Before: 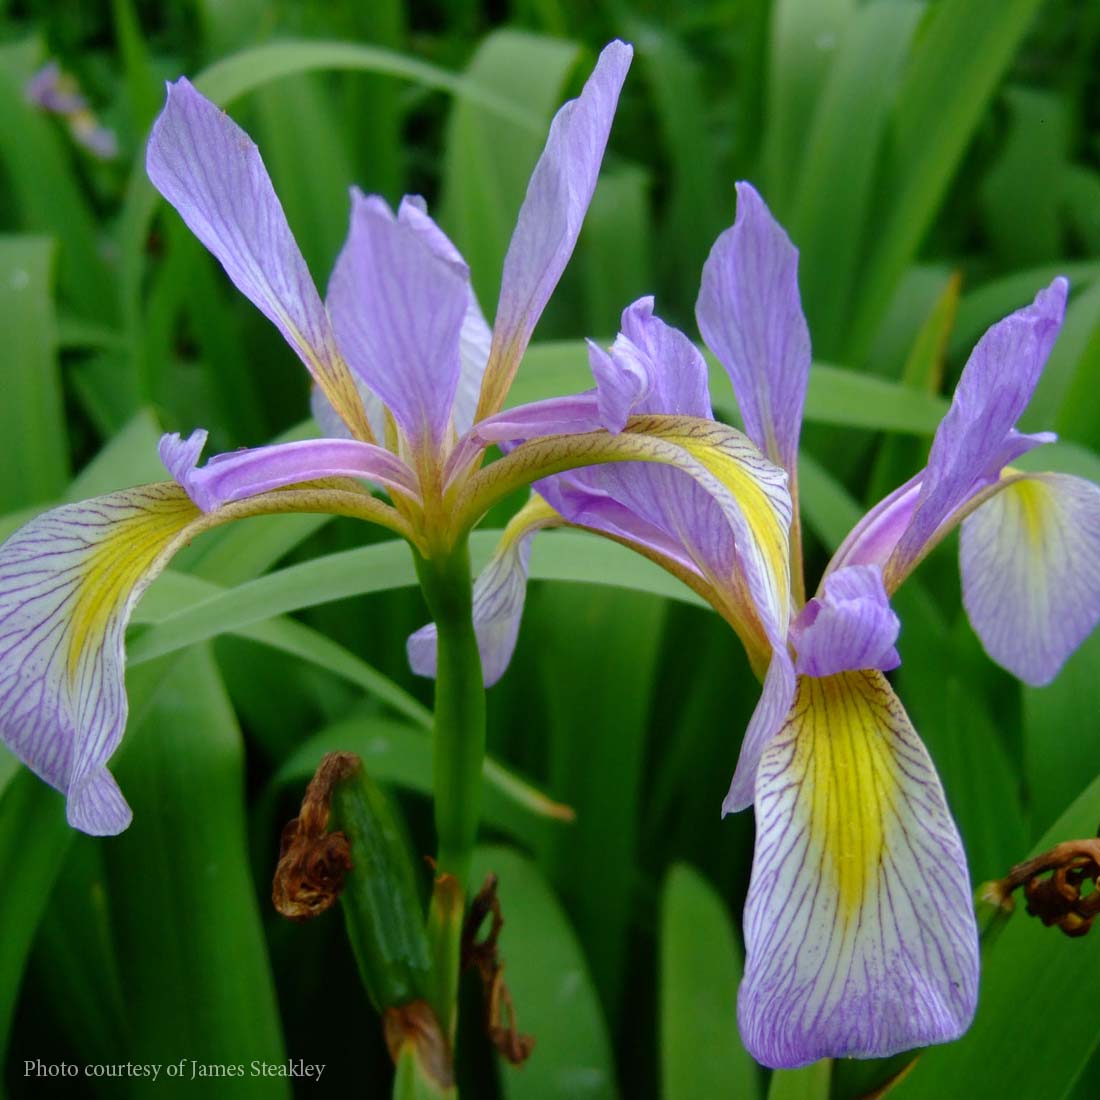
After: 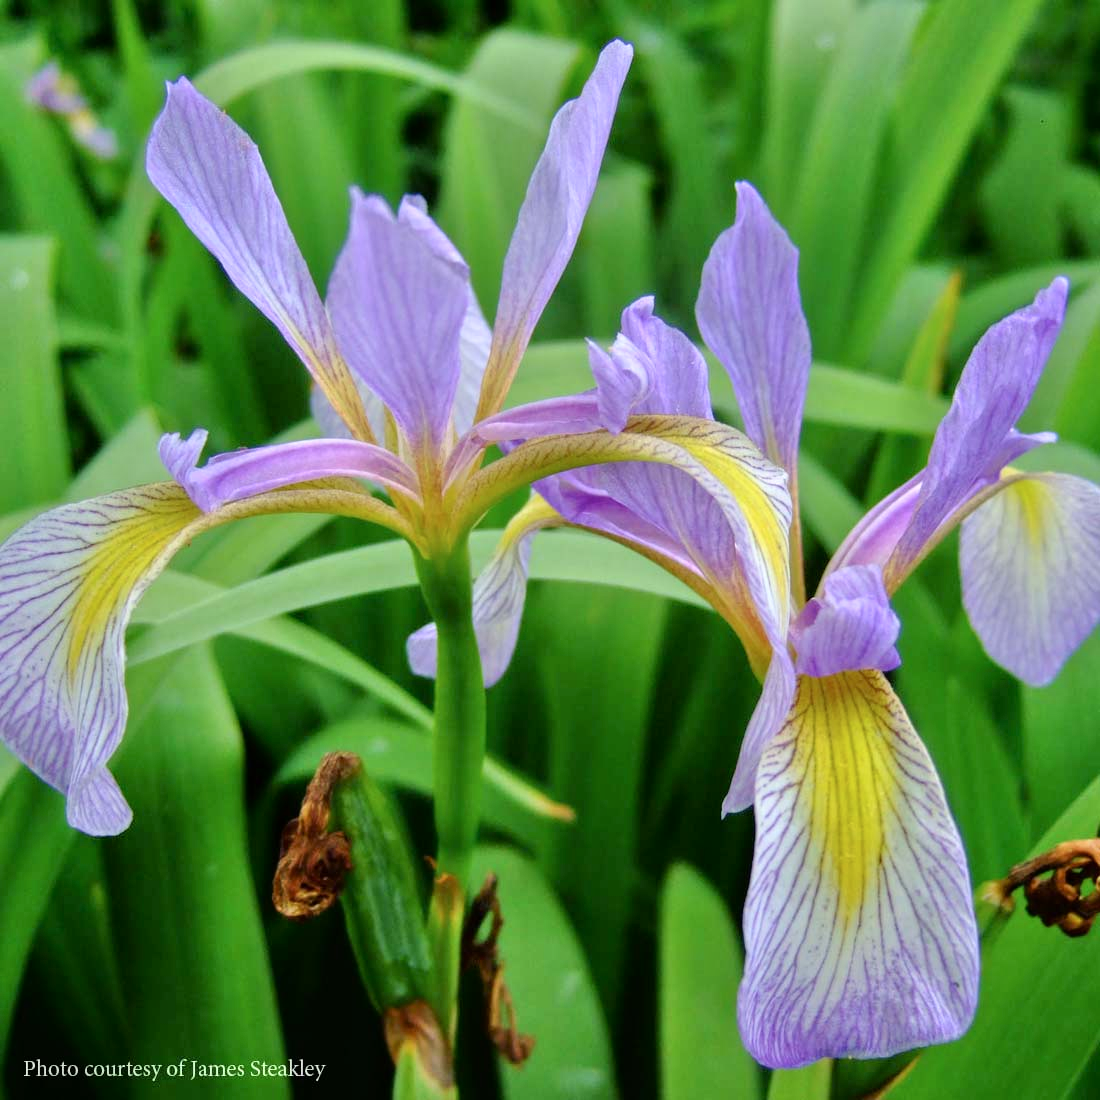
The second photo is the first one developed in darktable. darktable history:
color correction: highlights b* 0.052, saturation 1.13
tone equalizer: -7 EV 0.145 EV, -6 EV 0.597 EV, -5 EV 1.16 EV, -4 EV 1.36 EV, -3 EV 1.13 EV, -2 EV 0.6 EV, -1 EV 0.145 EV, mask exposure compensation -0.511 EV
contrast brightness saturation: contrast 0.113, saturation -0.162
